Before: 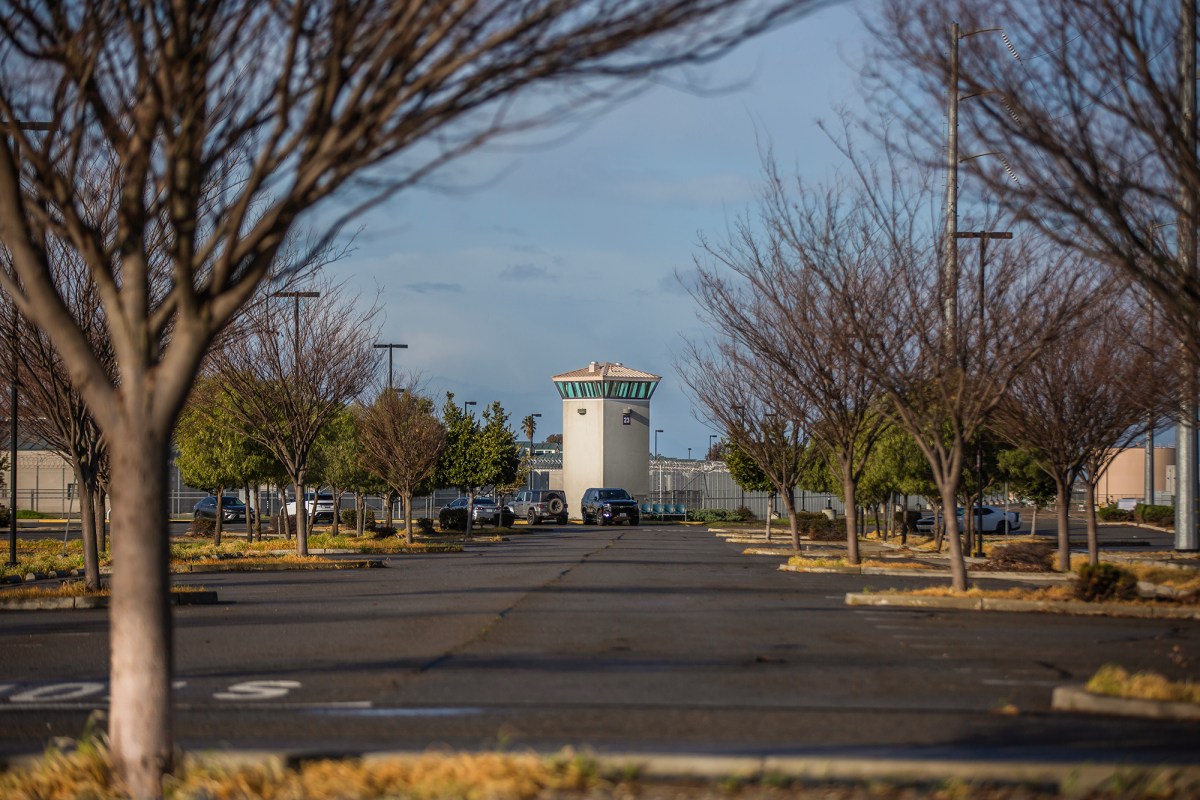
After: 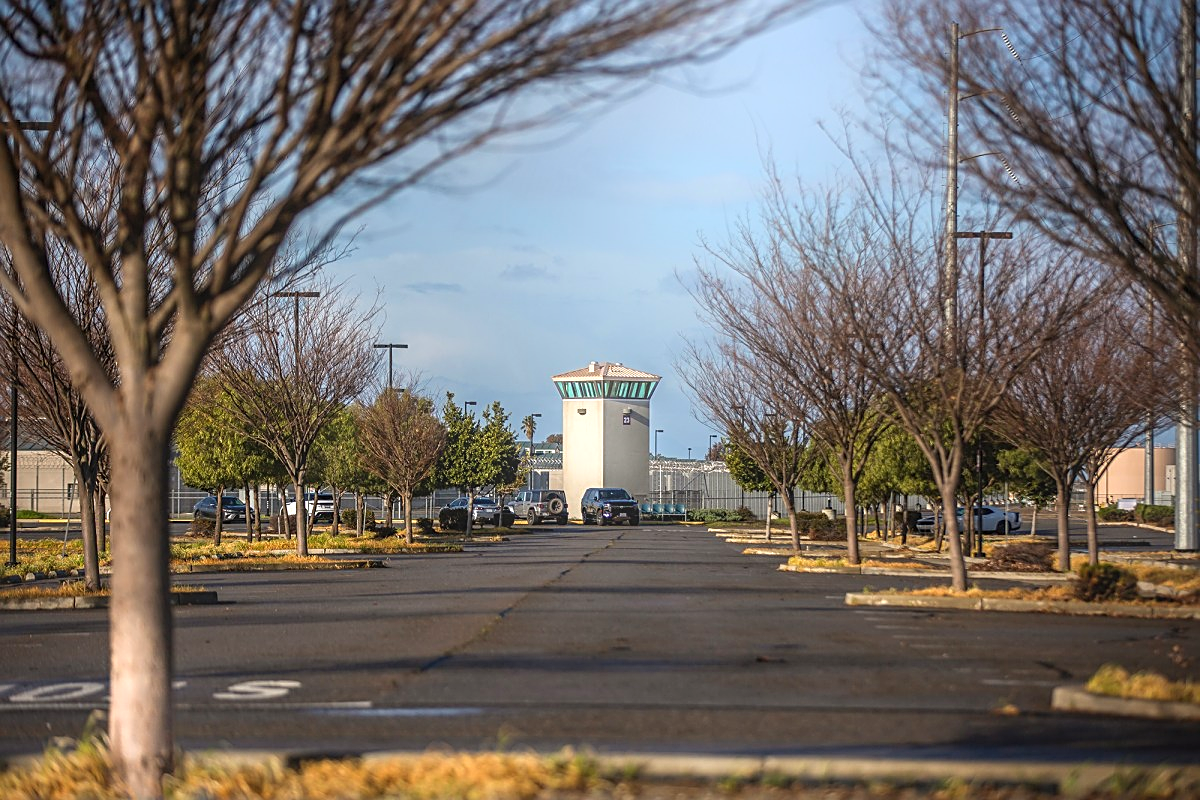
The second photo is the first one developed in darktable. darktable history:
sharpen: on, module defaults
bloom: on, module defaults
exposure: black level correction 0, exposure 0.5 EV, compensate exposure bias true, compensate highlight preservation false
